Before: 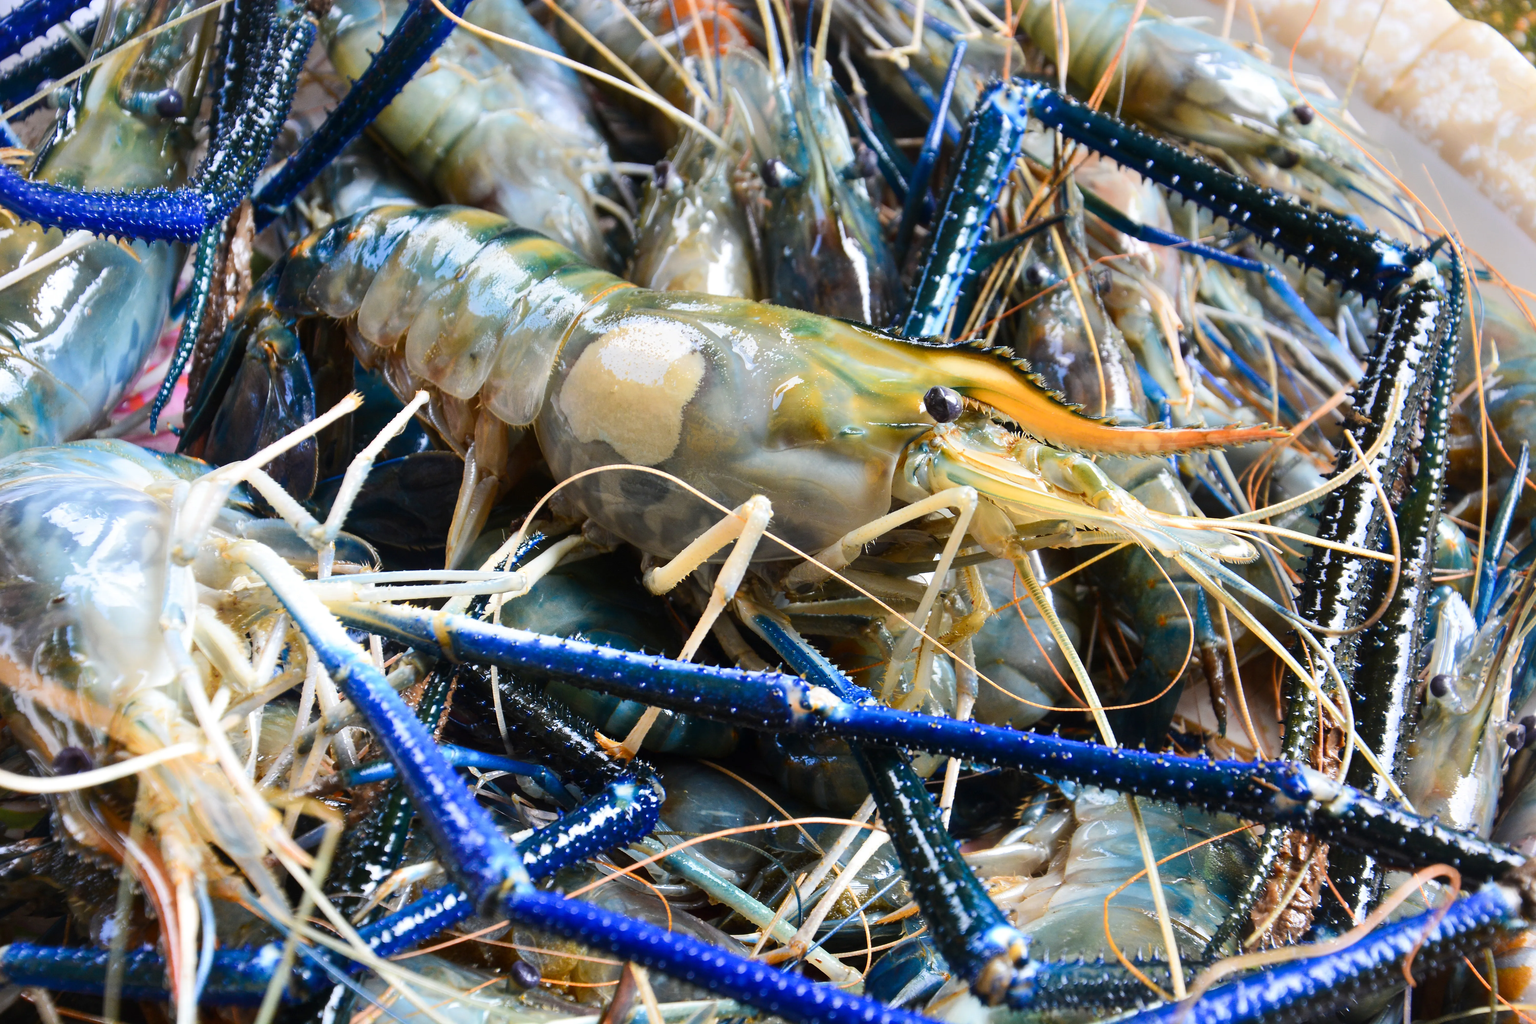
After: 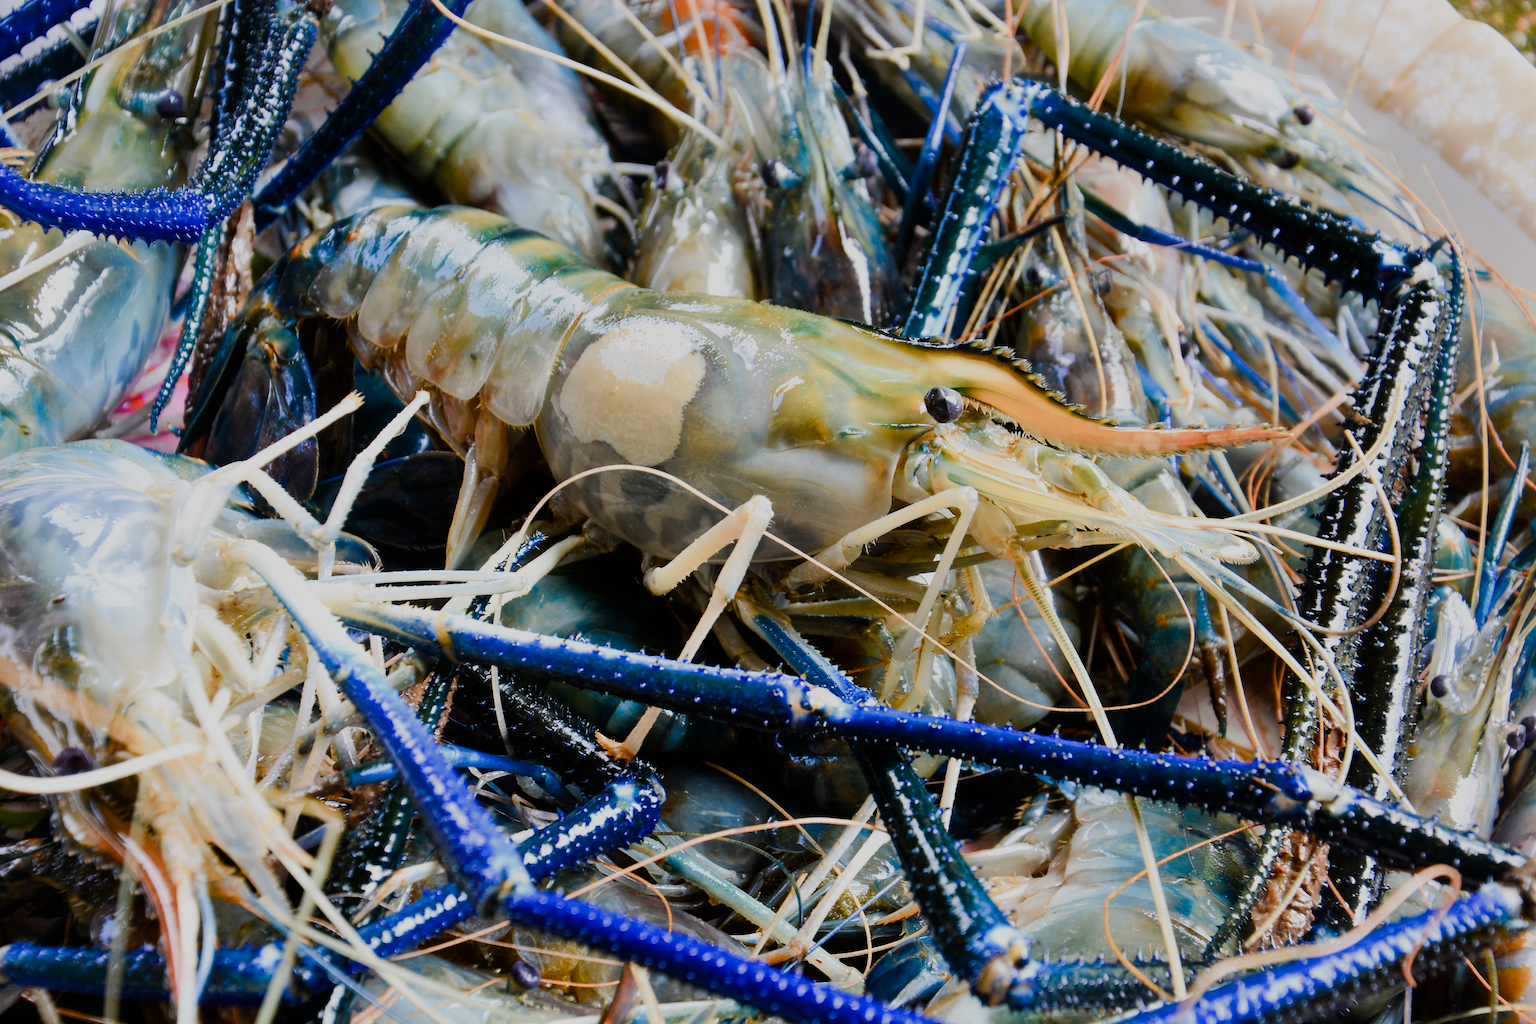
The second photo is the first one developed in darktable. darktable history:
filmic rgb: black relative exposure -7.65 EV, white relative exposure 4.56 EV, hardness 3.61
color balance rgb: perceptual saturation grading › global saturation 20%, perceptual saturation grading › highlights -50%, perceptual saturation grading › shadows 30%
